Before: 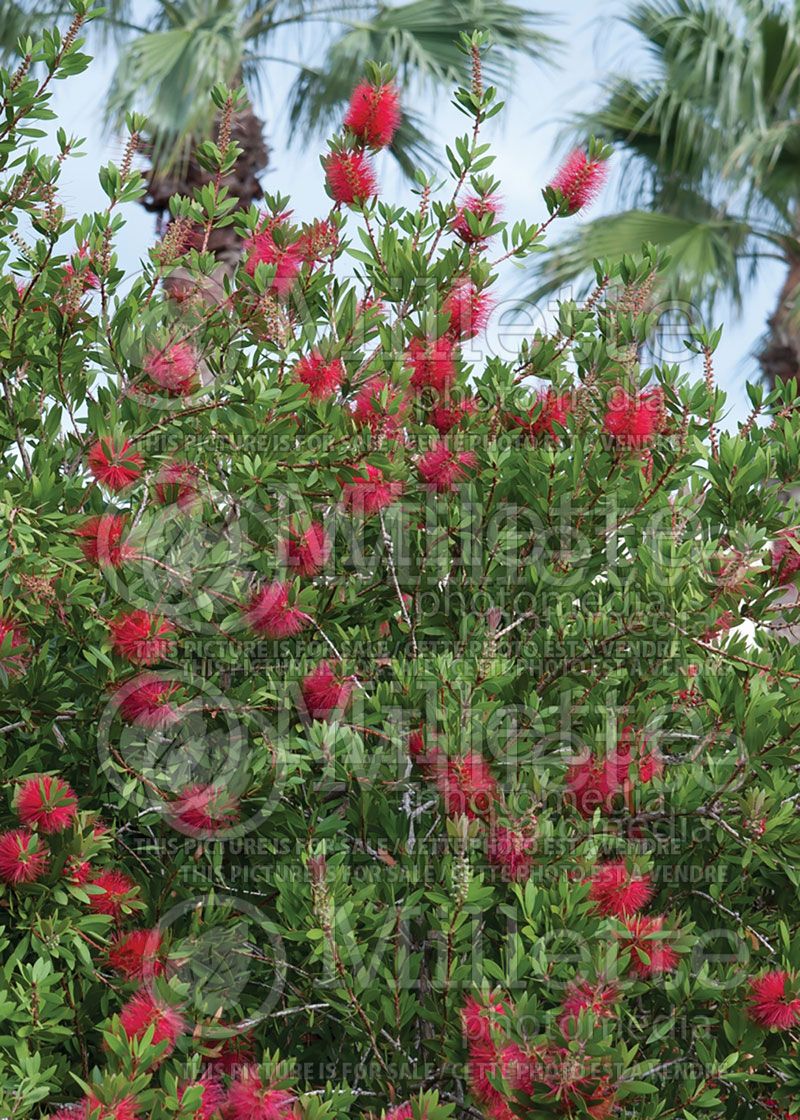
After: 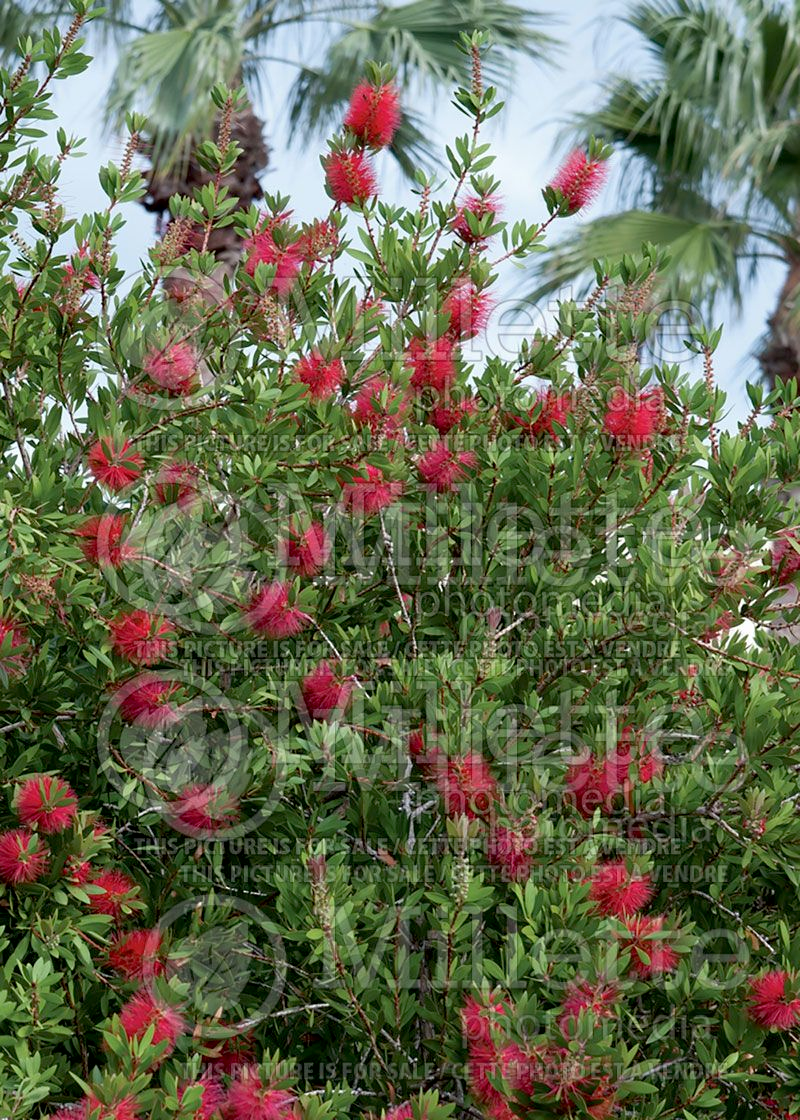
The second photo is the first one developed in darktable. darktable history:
exposure: black level correction 0.009, compensate highlight preservation false
contrast brightness saturation: contrast 0.01, saturation -0.05
sharpen: radius 2.883, amount 0.868, threshold 47.523
